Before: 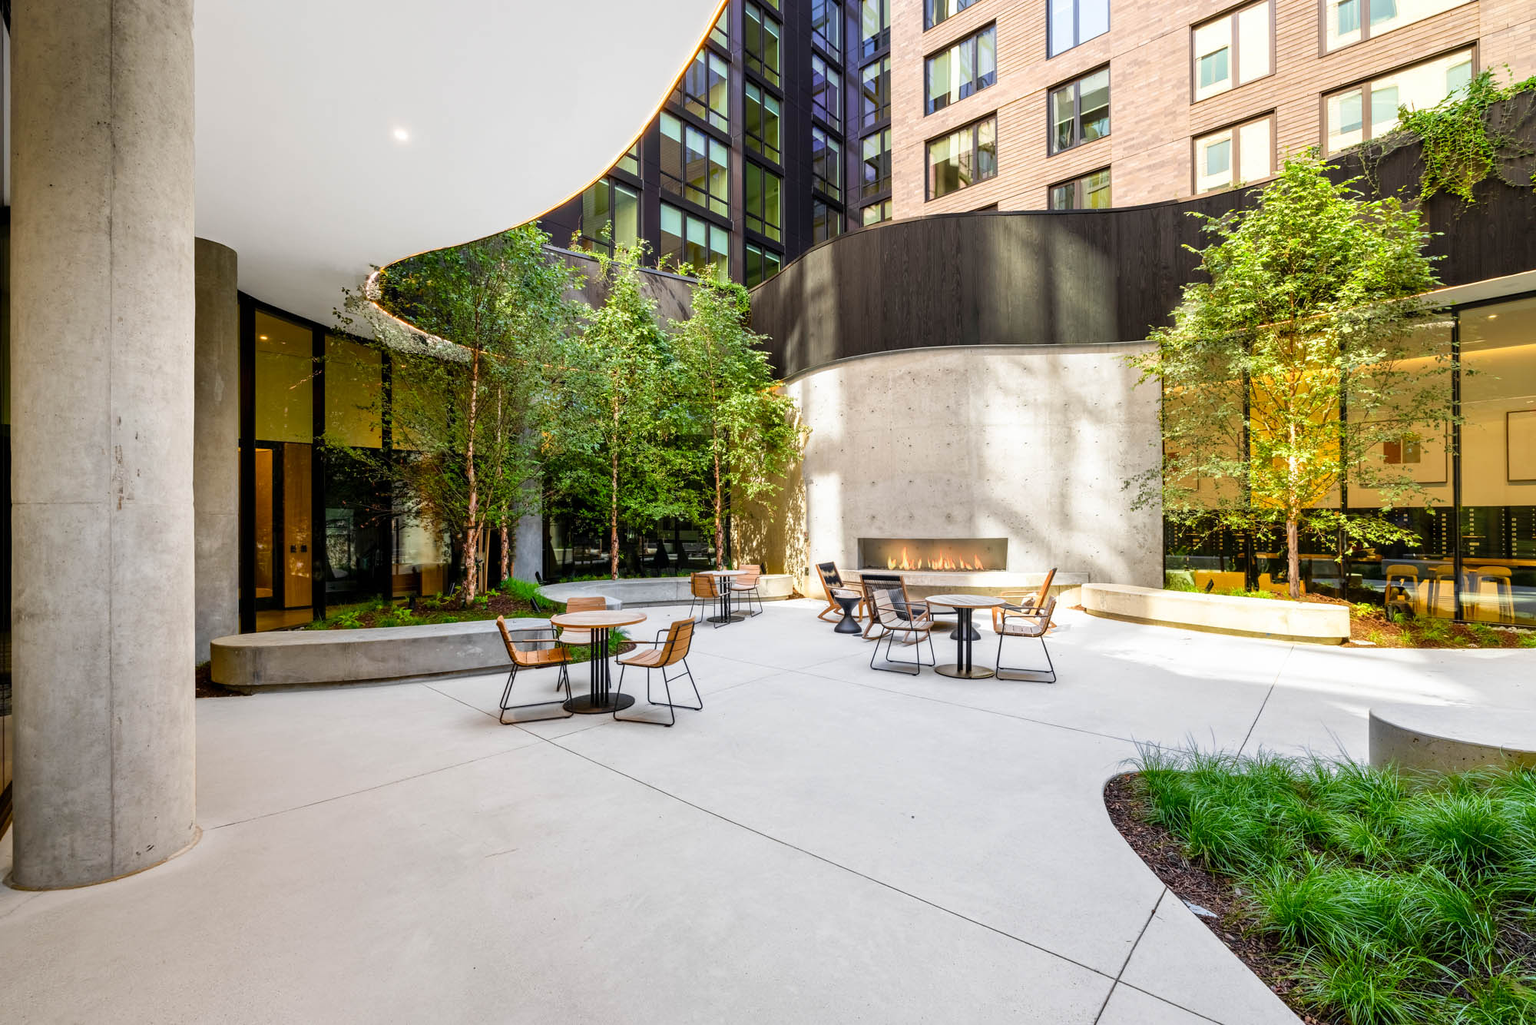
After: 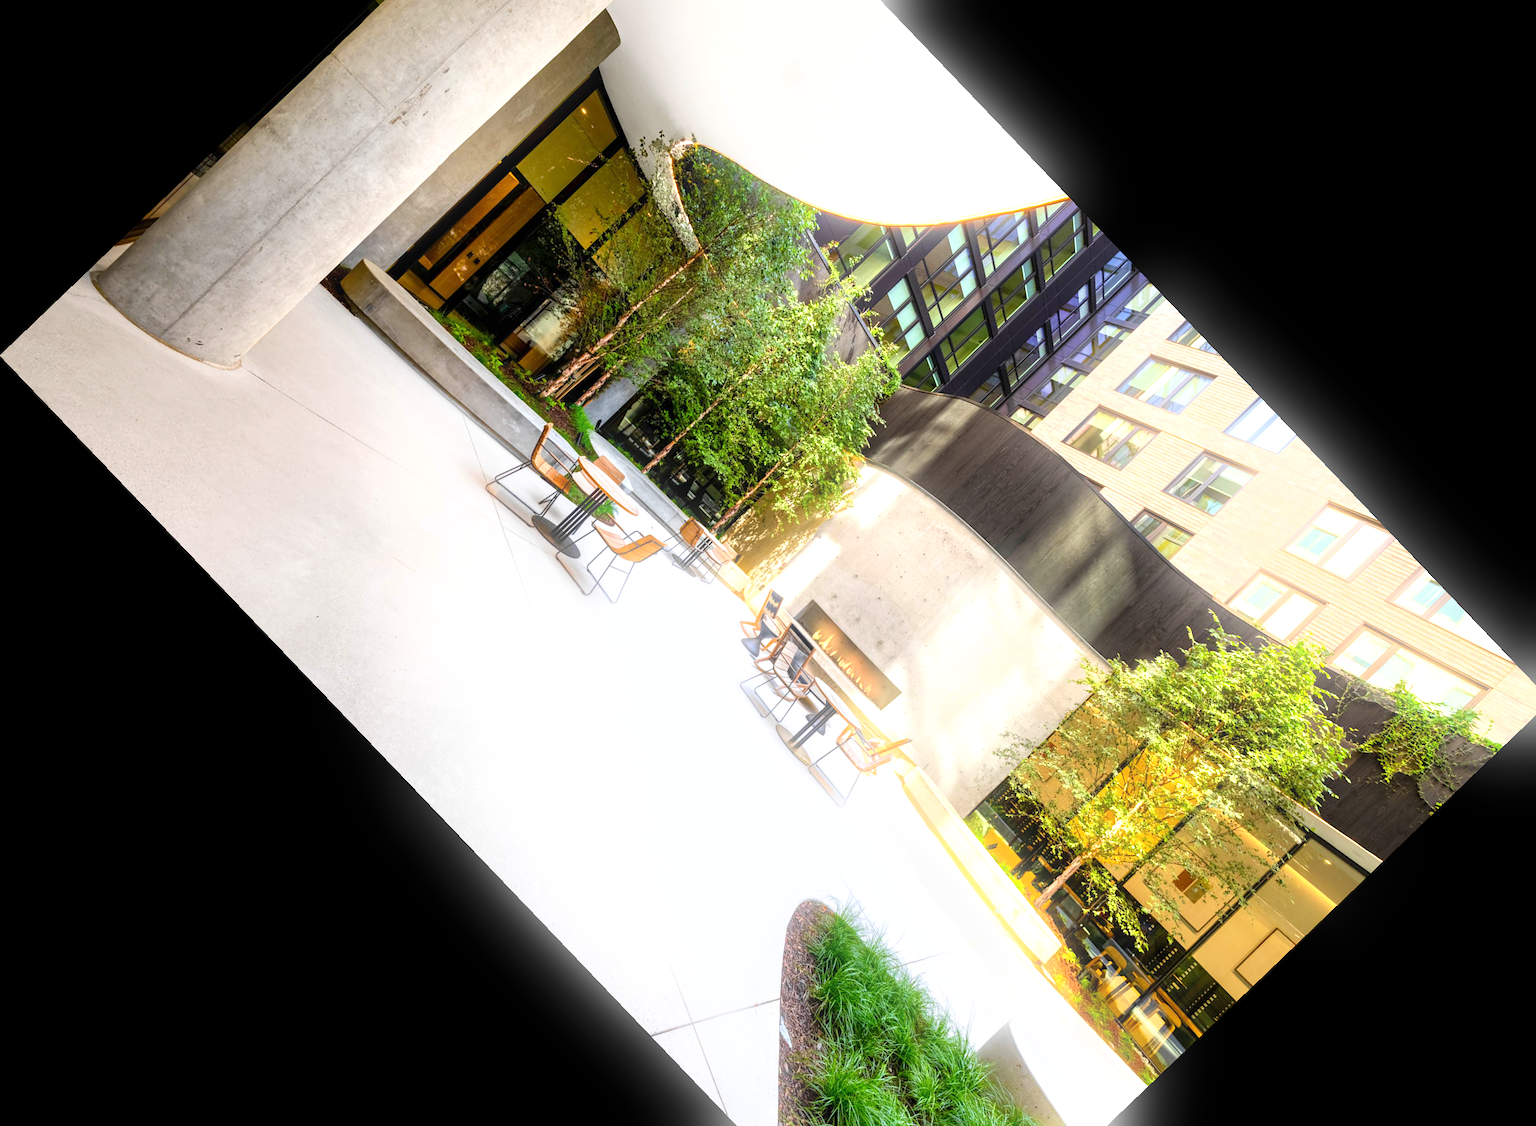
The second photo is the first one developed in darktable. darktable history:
exposure: exposure 0.556 EV, compensate highlight preservation false
crop and rotate: angle -46.26°, top 16.234%, right 0.912%, bottom 11.704%
bloom: size 9%, threshold 100%, strength 7%
